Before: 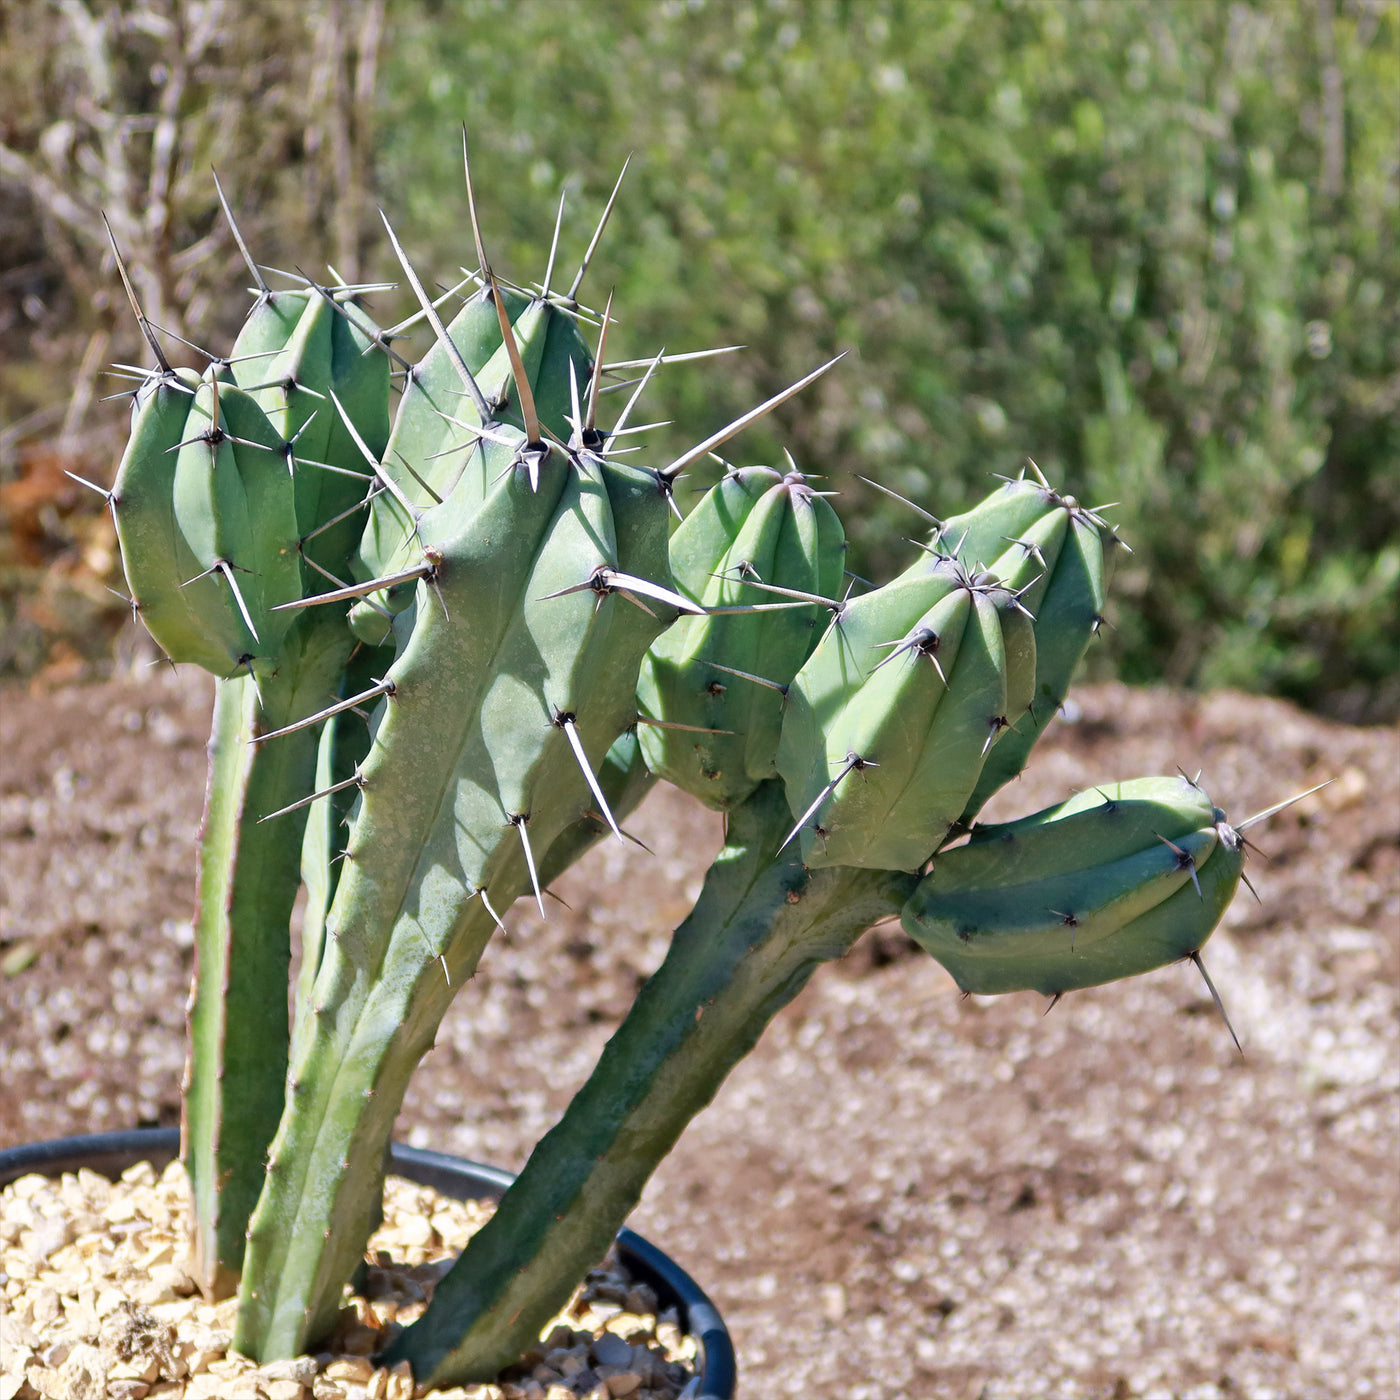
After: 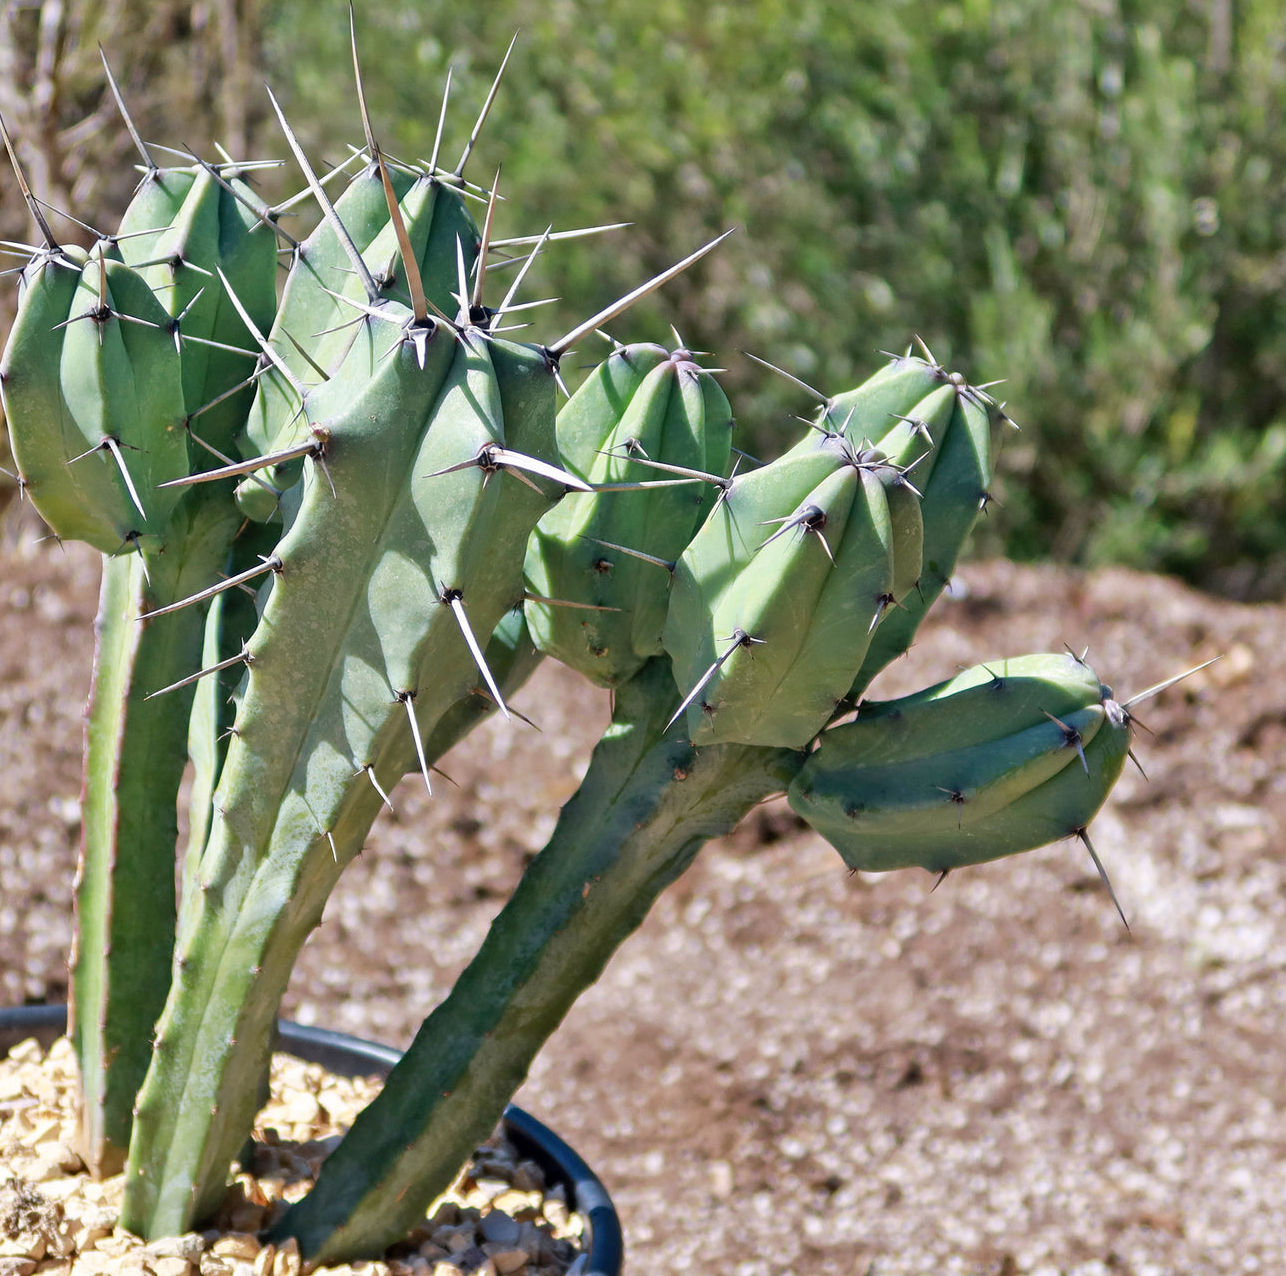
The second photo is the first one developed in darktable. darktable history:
crop and rotate: left 8.101%, top 8.853%
shadows and highlights: shadows 20.55, highlights -20.37, soften with gaussian
